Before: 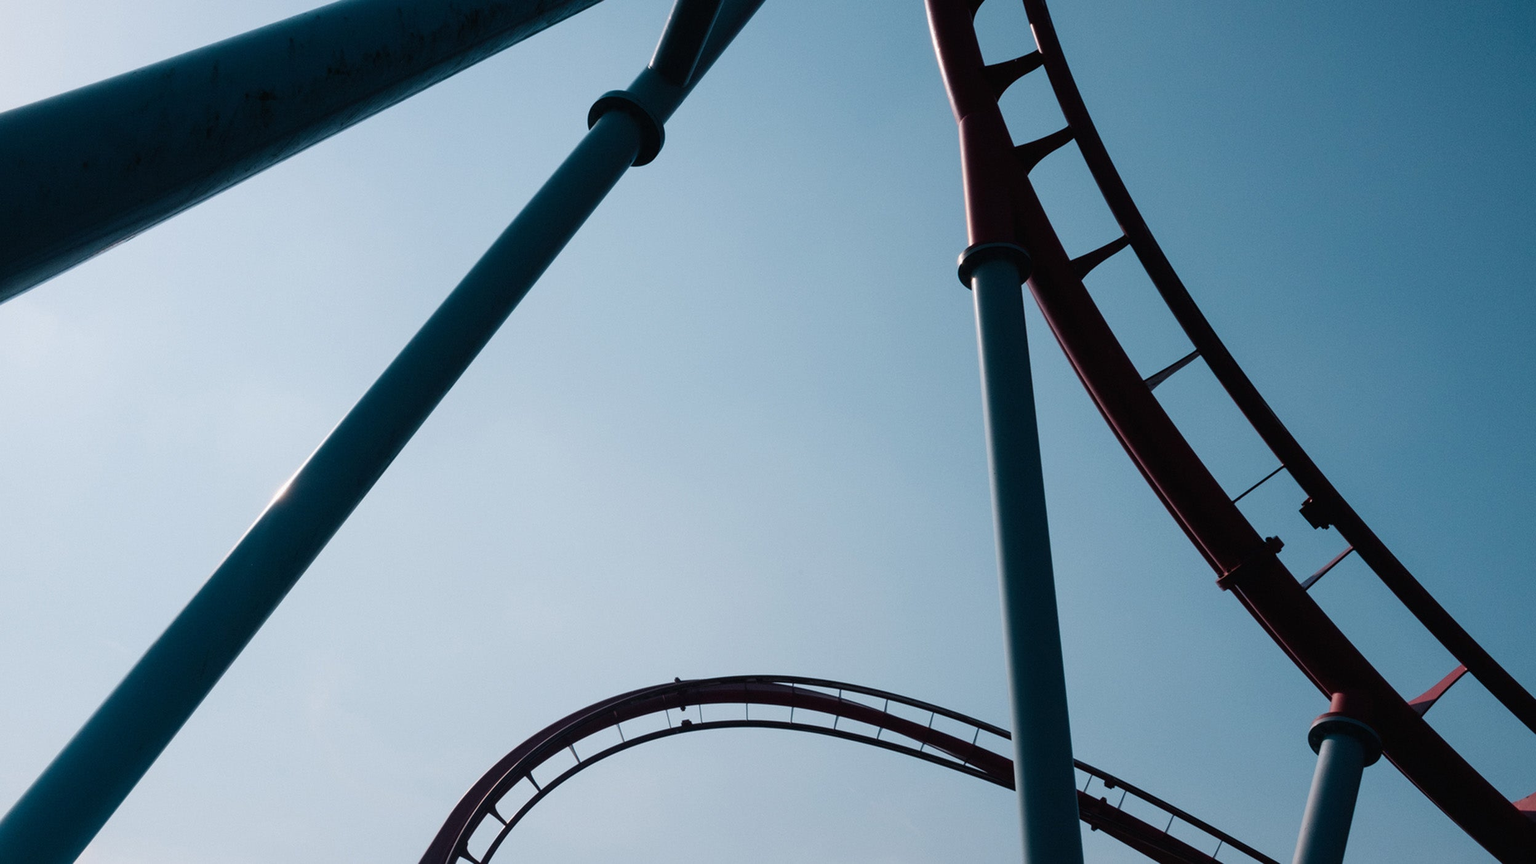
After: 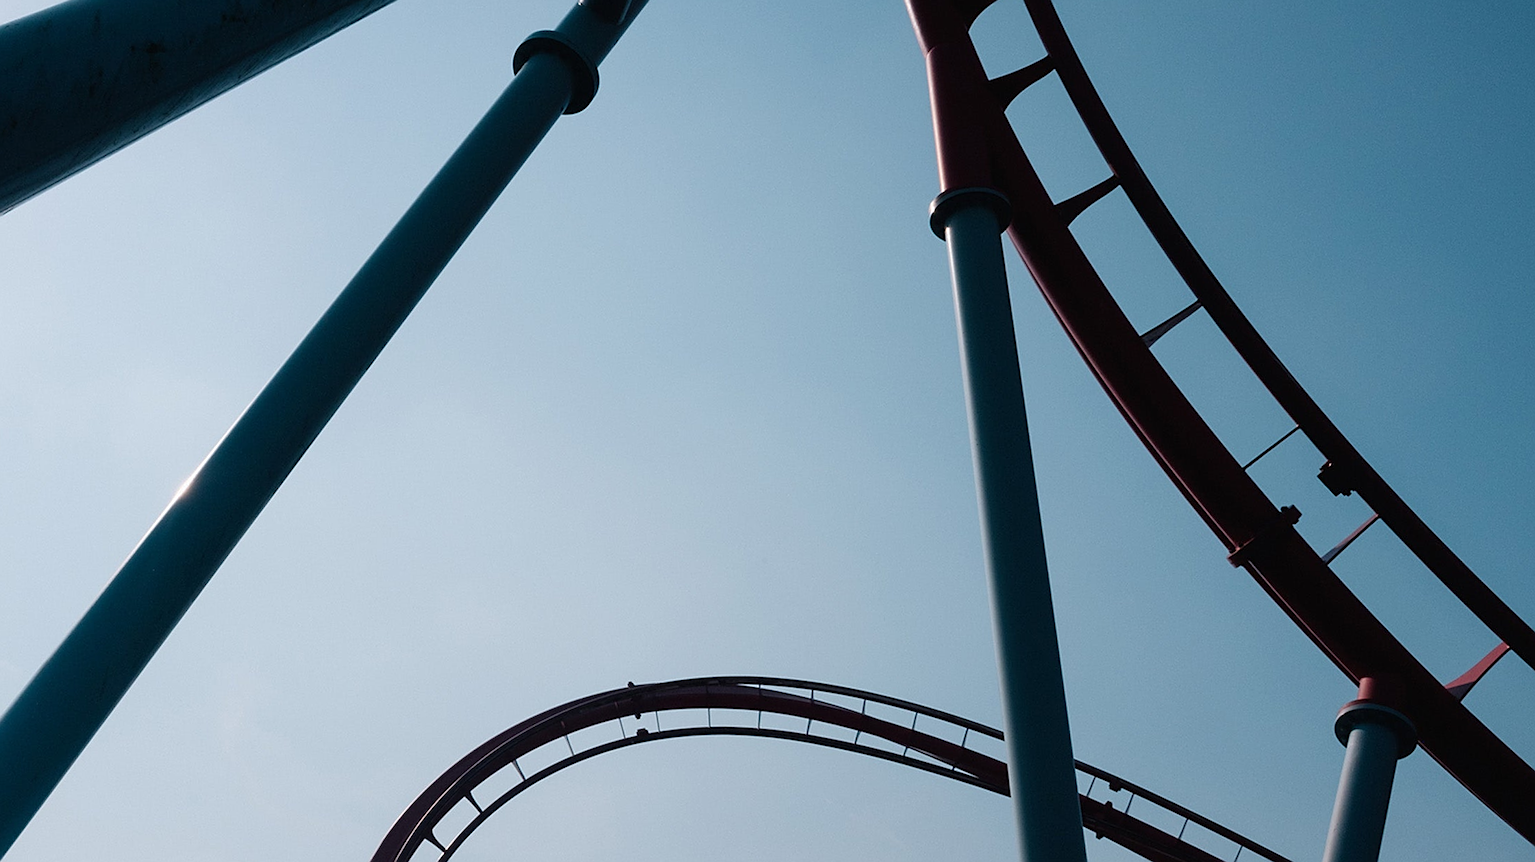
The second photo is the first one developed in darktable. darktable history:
crop and rotate: angle 1.67°, left 5.559%, top 5.684%
sharpen: on, module defaults
